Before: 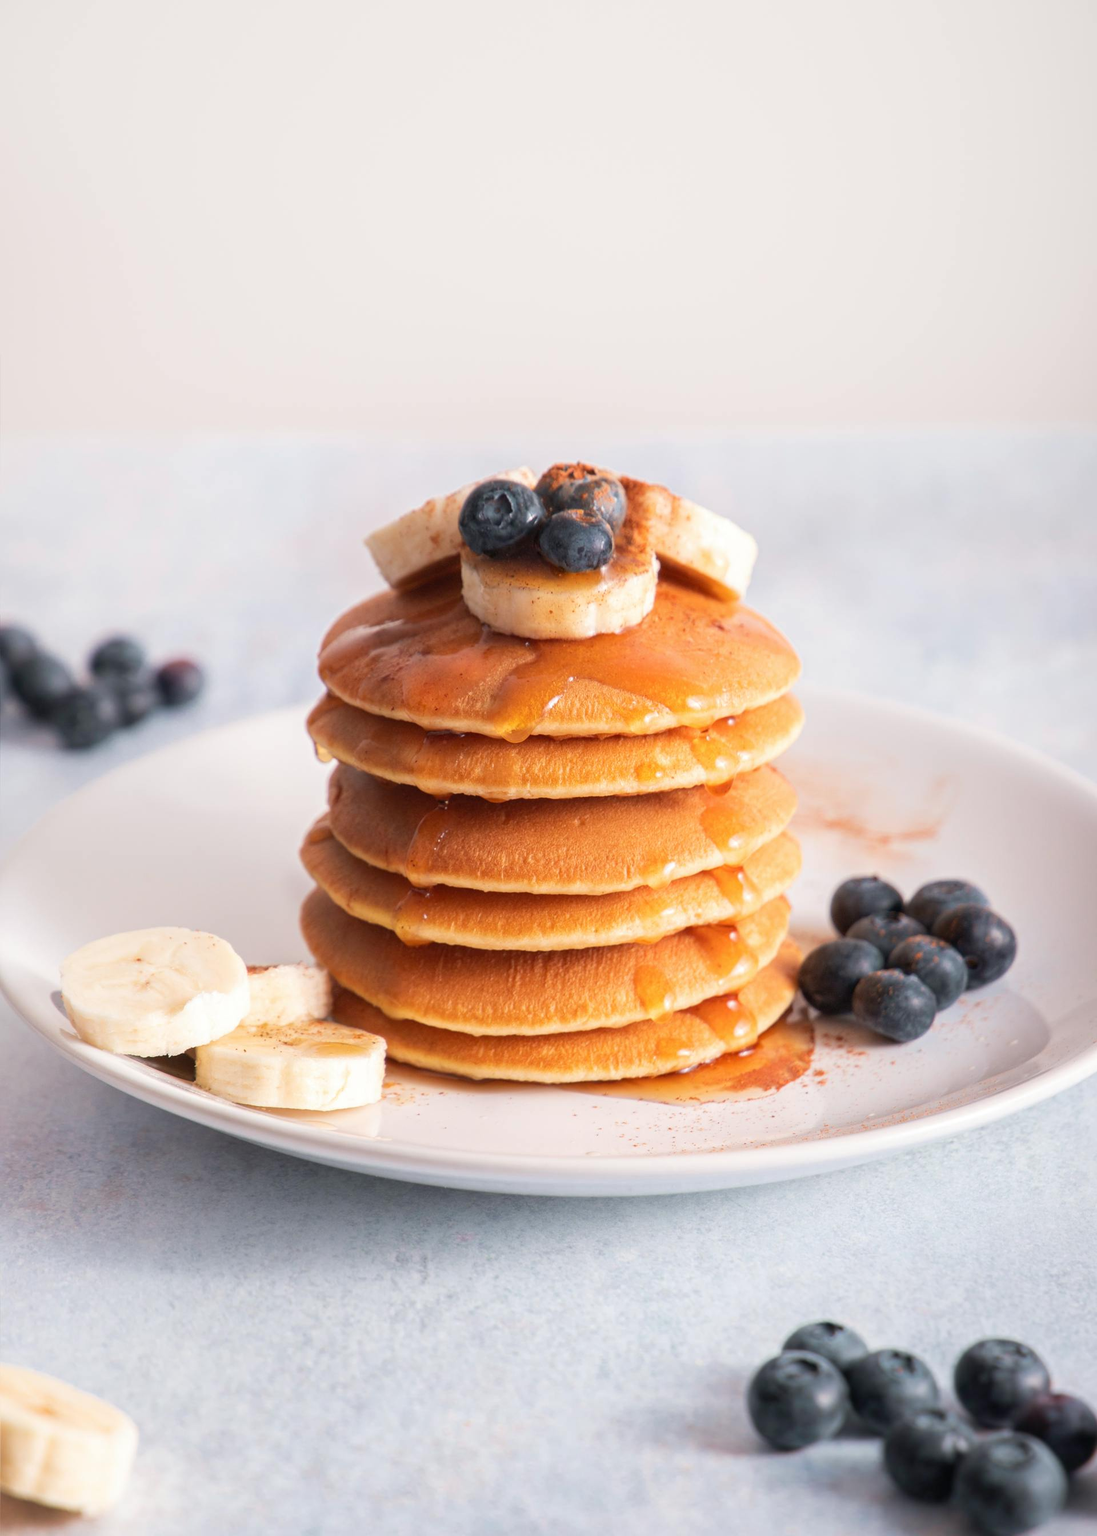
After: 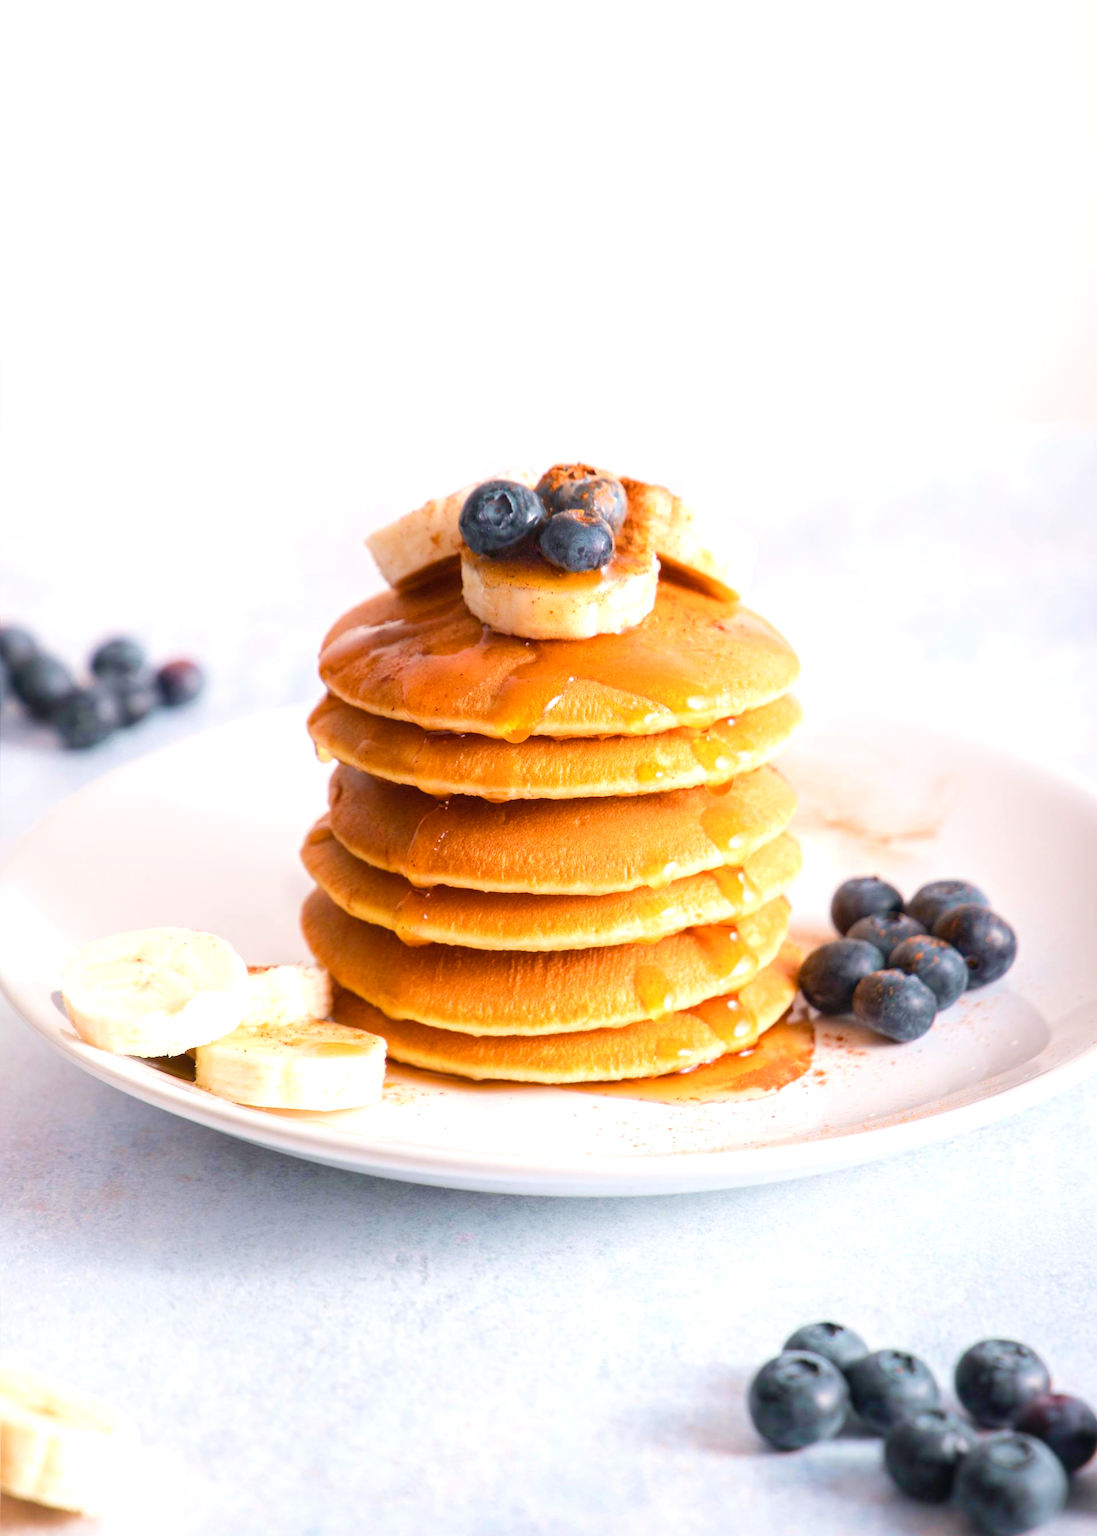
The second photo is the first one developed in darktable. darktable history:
color balance rgb: perceptual saturation grading › global saturation 20%, perceptual saturation grading › highlights -13.998%, perceptual saturation grading › shadows 49.398%, perceptual brilliance grading › mid-tones 10.44%, perceptual brilliance grading › shadows 14.671%, global vibrance 20%
shadows and highlights: shadows -12.85, white point adjustment 3.89, highlights 27.78
exposure: black level correction 0, exposure 0.302 EV, compensate highlight preservation false
color zones: curves: ch1 [(0.077, 0.436) (0.25, 0.5) (0.75, 0.5)]
